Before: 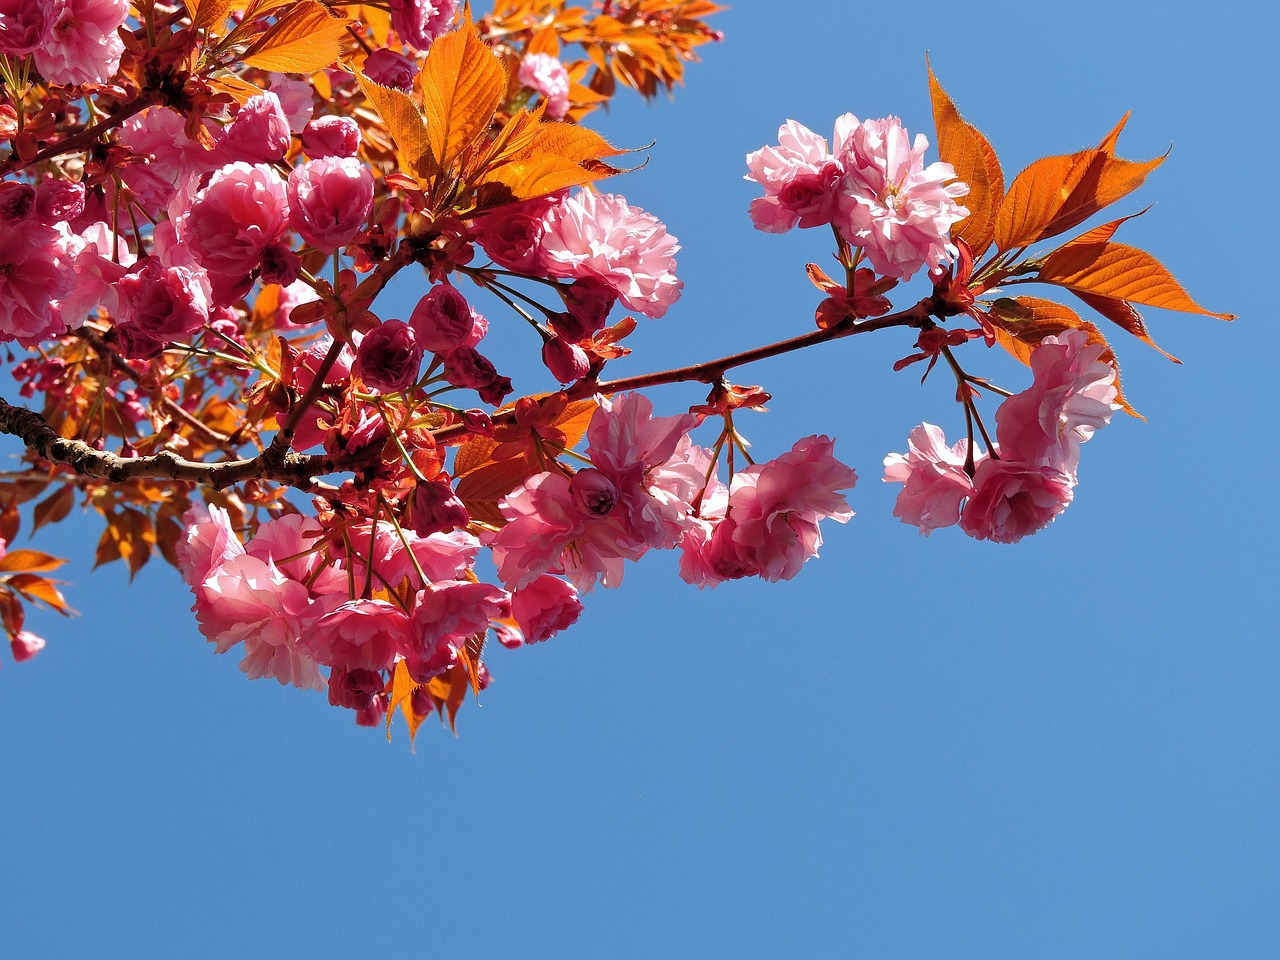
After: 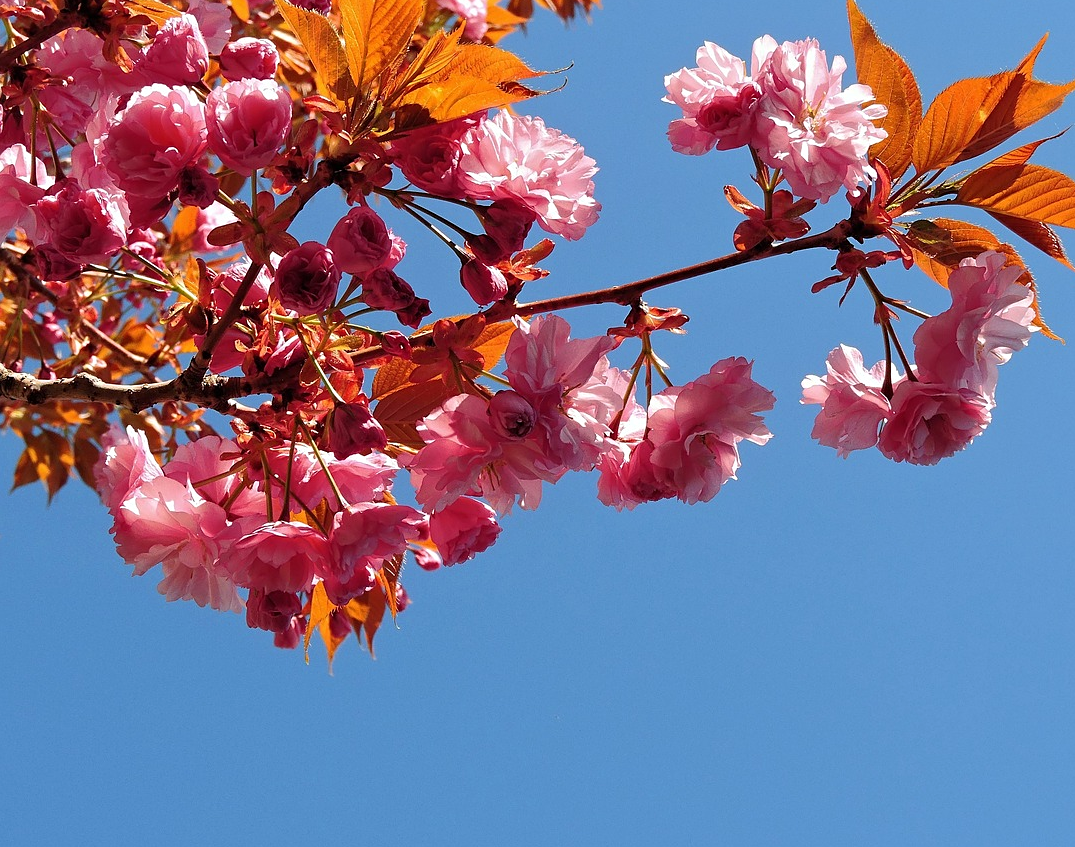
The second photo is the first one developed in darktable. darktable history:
sharpen: amount 0.2
crop: left 6.446%, top 8.188%, right 9.538%, bottom 3.548%
tone equalizer: on, module defaults
